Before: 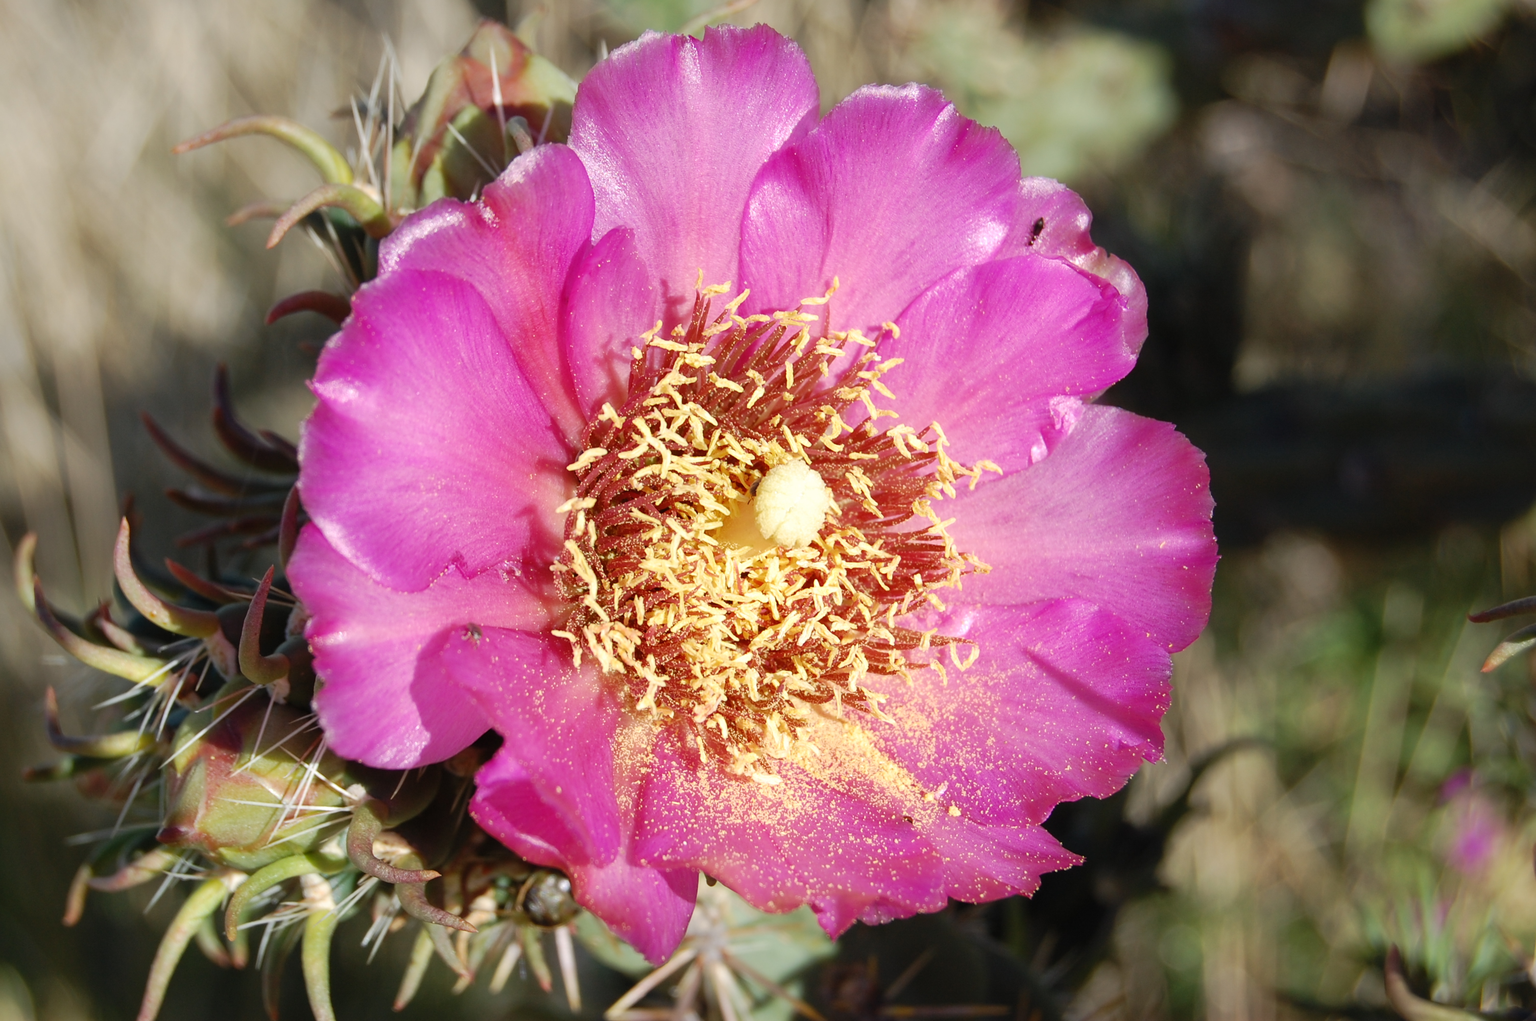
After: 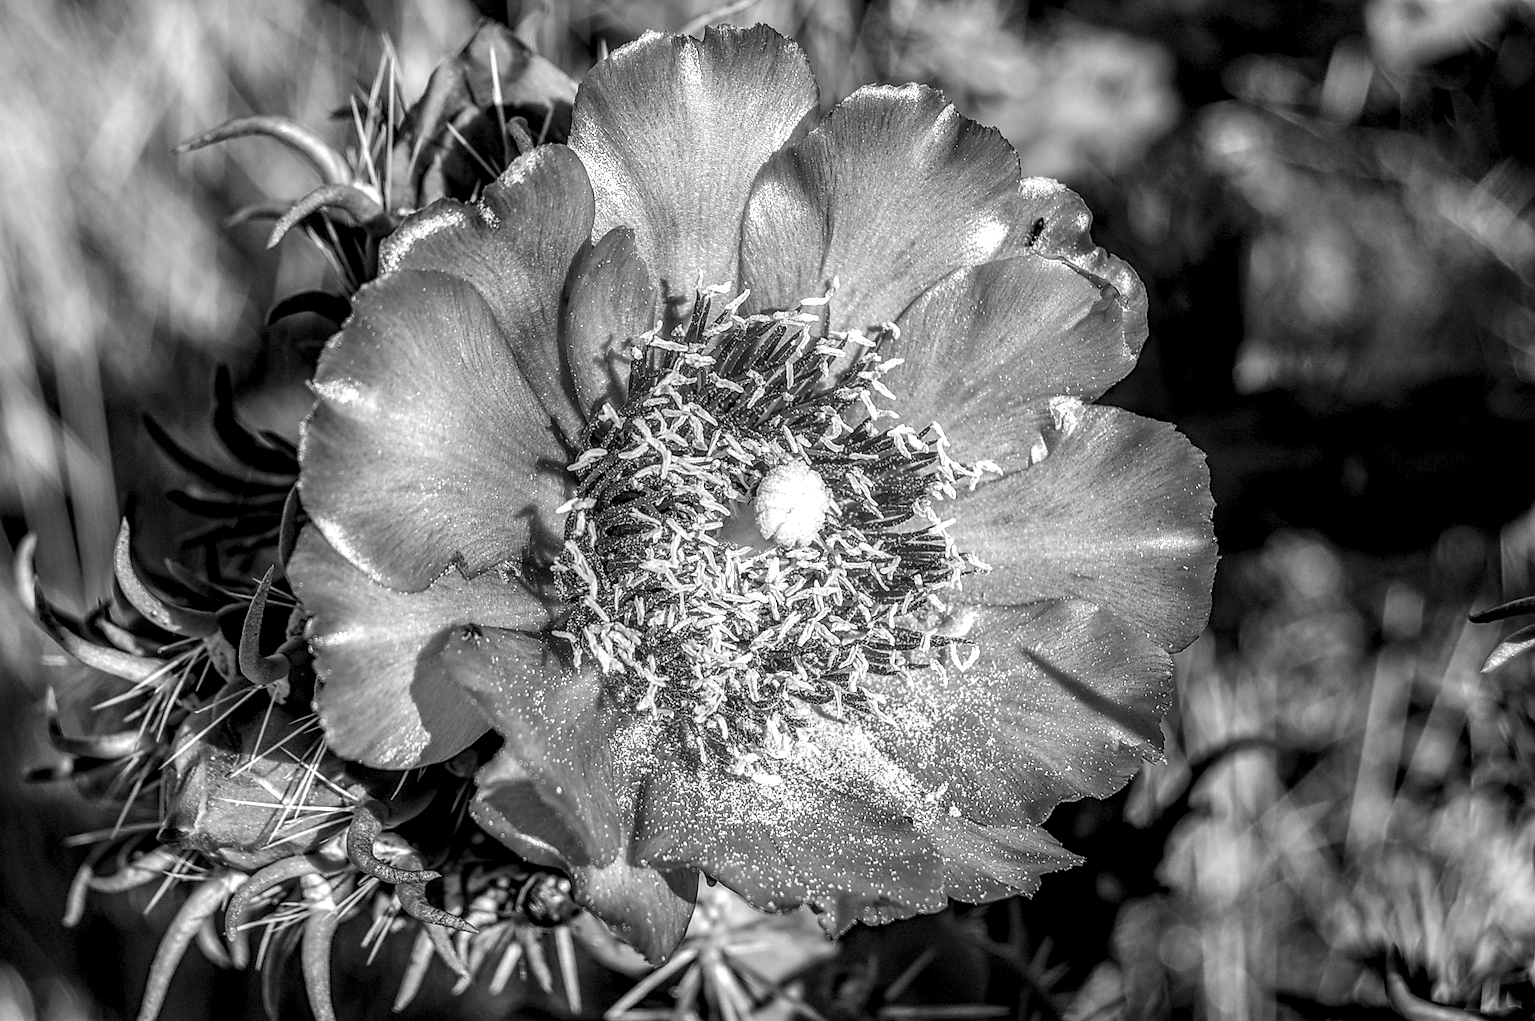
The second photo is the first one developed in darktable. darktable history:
local contrast: highlights 4%, shadows 4%, detail 299%, midtone range 0.307
sharpen: radius 2.57, amount 0.688
color balance rgb: power › hue 328.42°, perceptual saturation grading › global saturation 41.013%, global vibrance 20%
haze removal: compatibility mode true, adaptive false
color calibration: output gray [0.267, 0.423, 0.261, 0], x 0.37, y 0.382, temperature 4318.12 K
